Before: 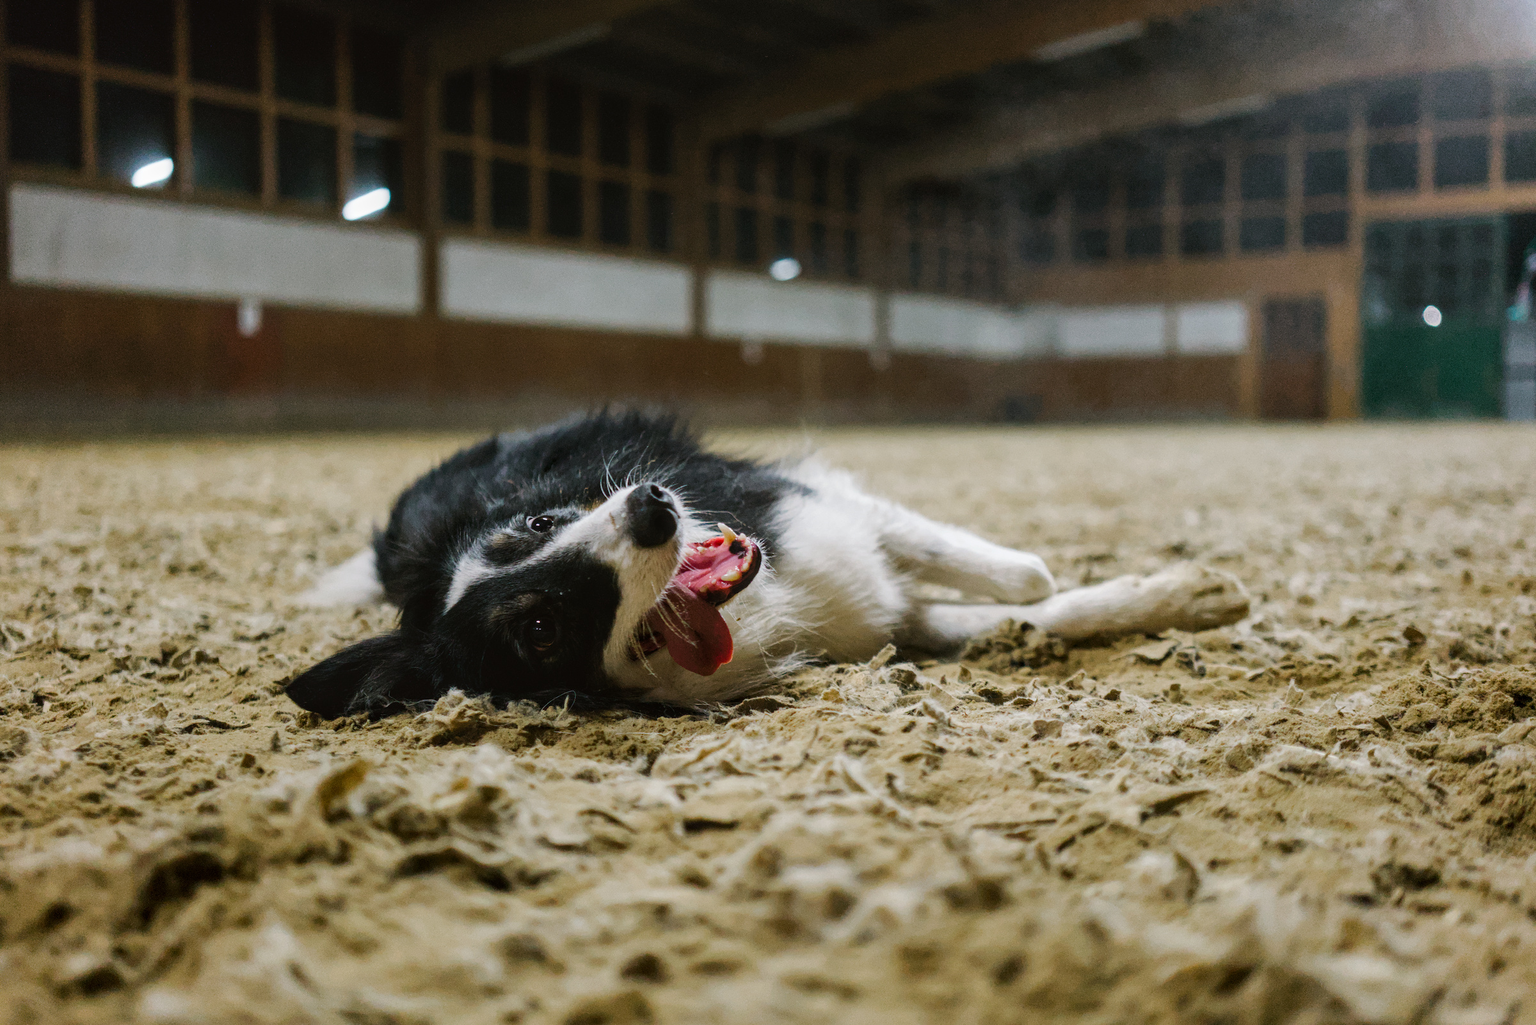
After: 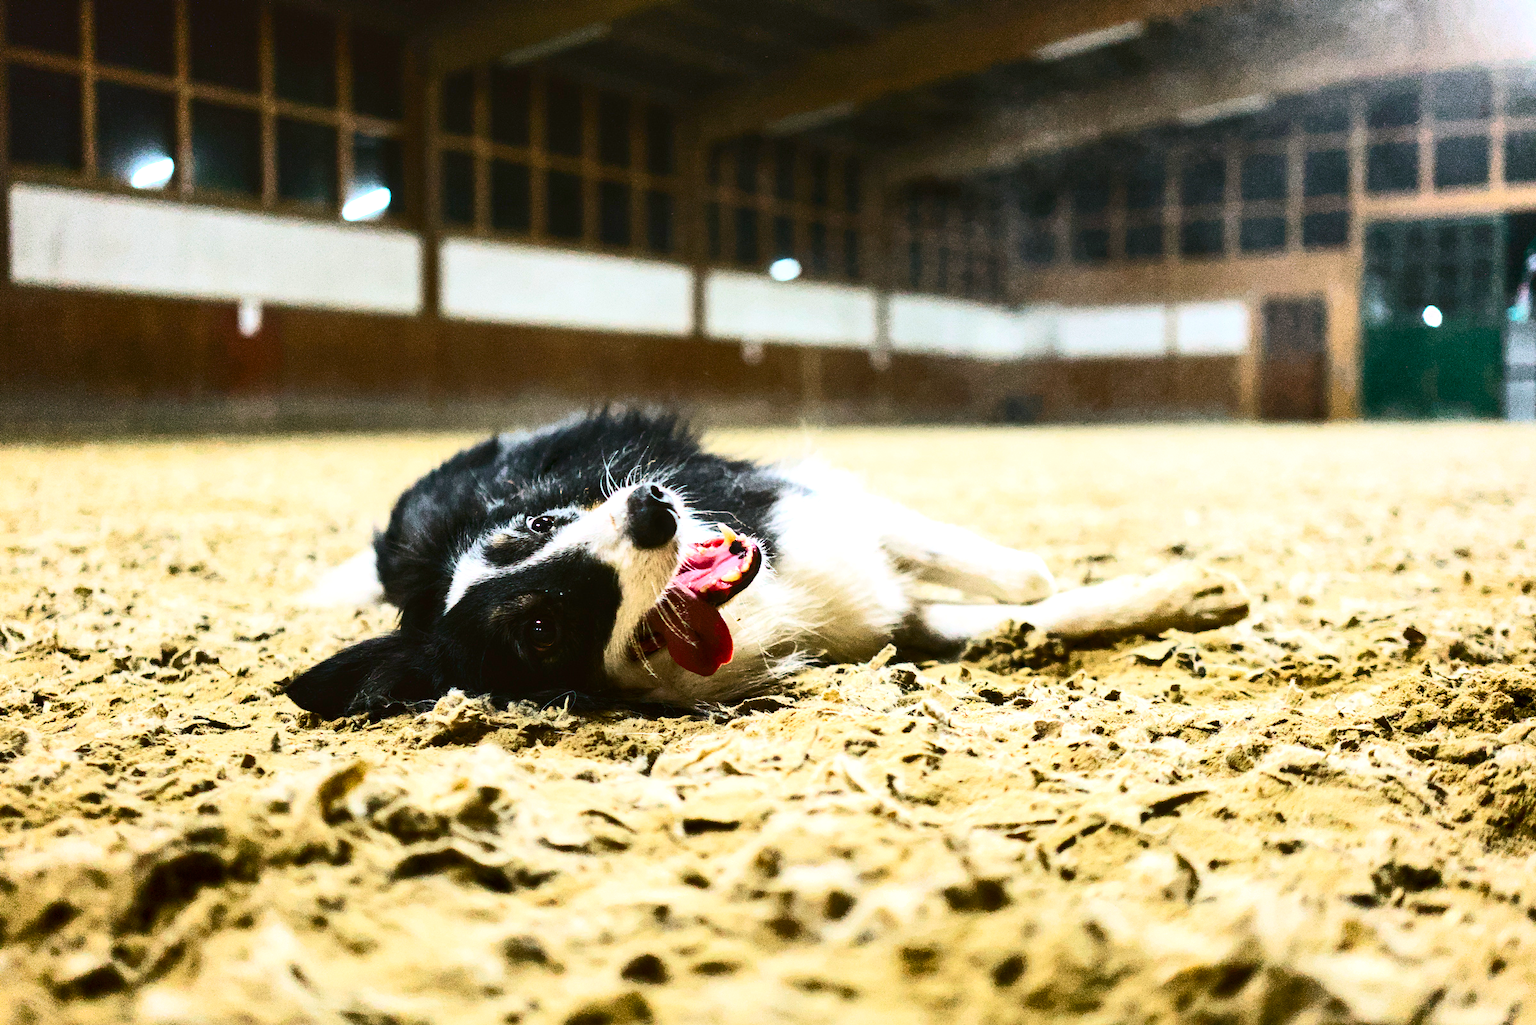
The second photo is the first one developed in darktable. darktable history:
exposure: black level correction 0, exposure 1 EV, compensate highlight preservation false
contrast brightness saturation: contrast 0.4, brightness 0.1, saturation 0.21
shadows and highlights: radius 264.75, soften with gaussian
